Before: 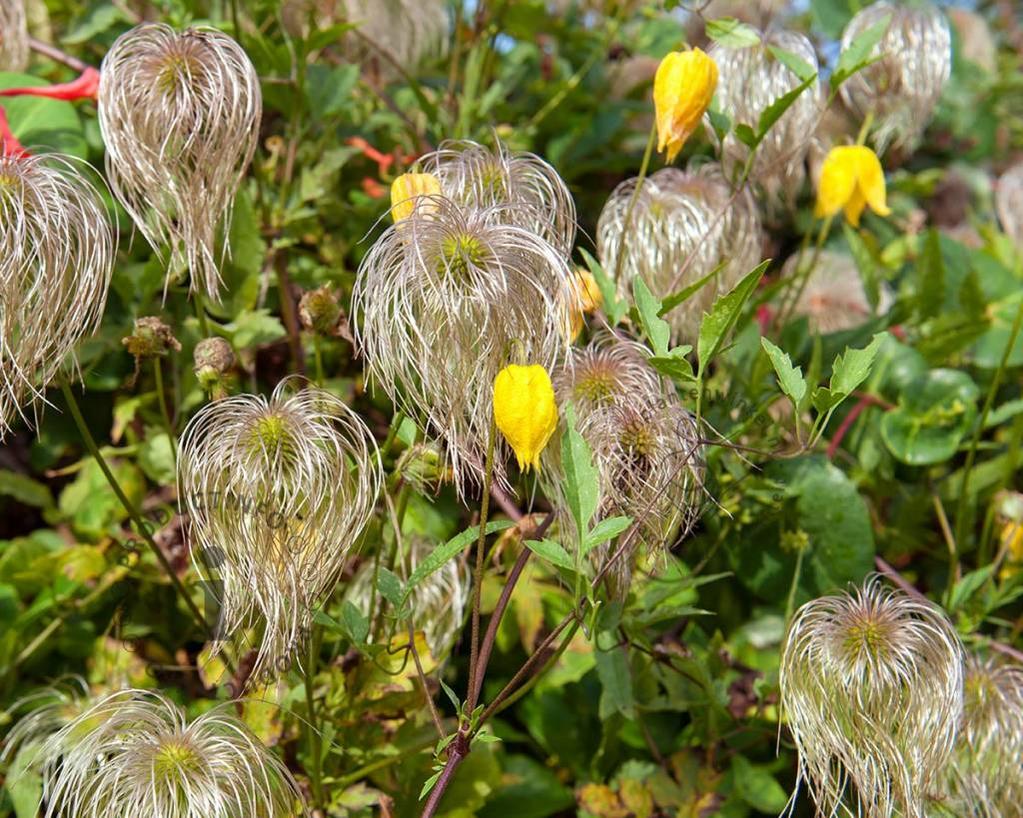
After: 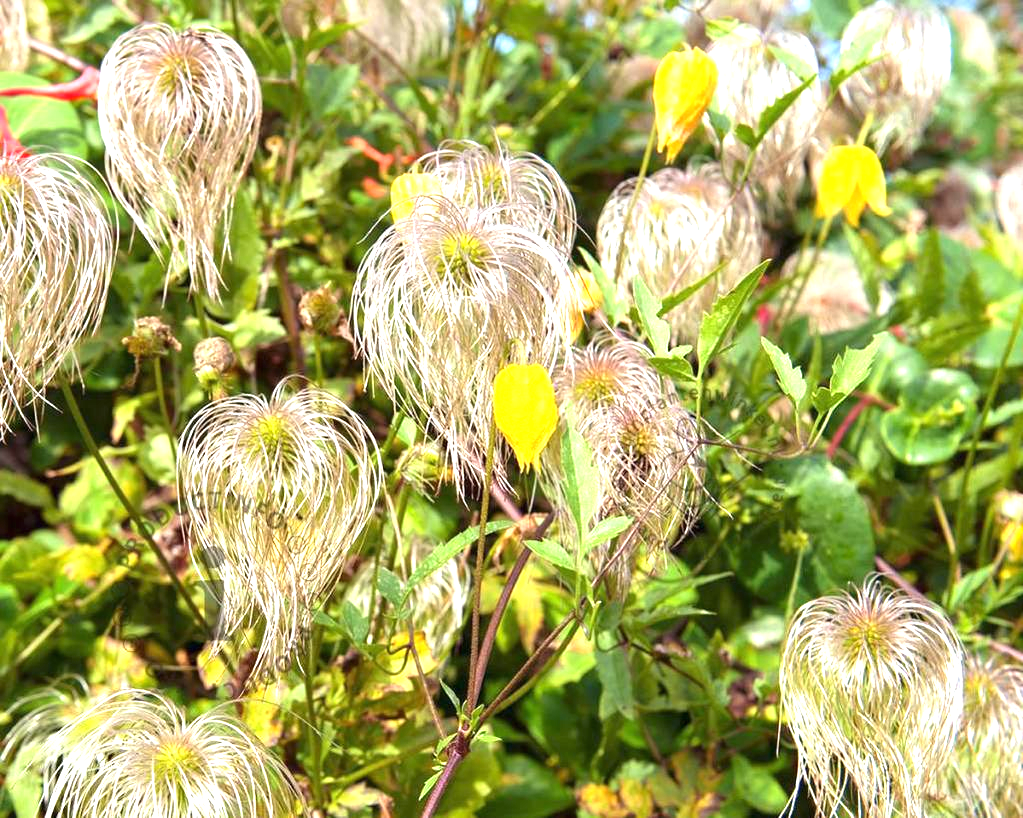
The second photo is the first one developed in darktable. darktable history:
exposure: black level correction 0, exposure 1.195 EV, compensate exposure bias true, compensate highlight preservation false
